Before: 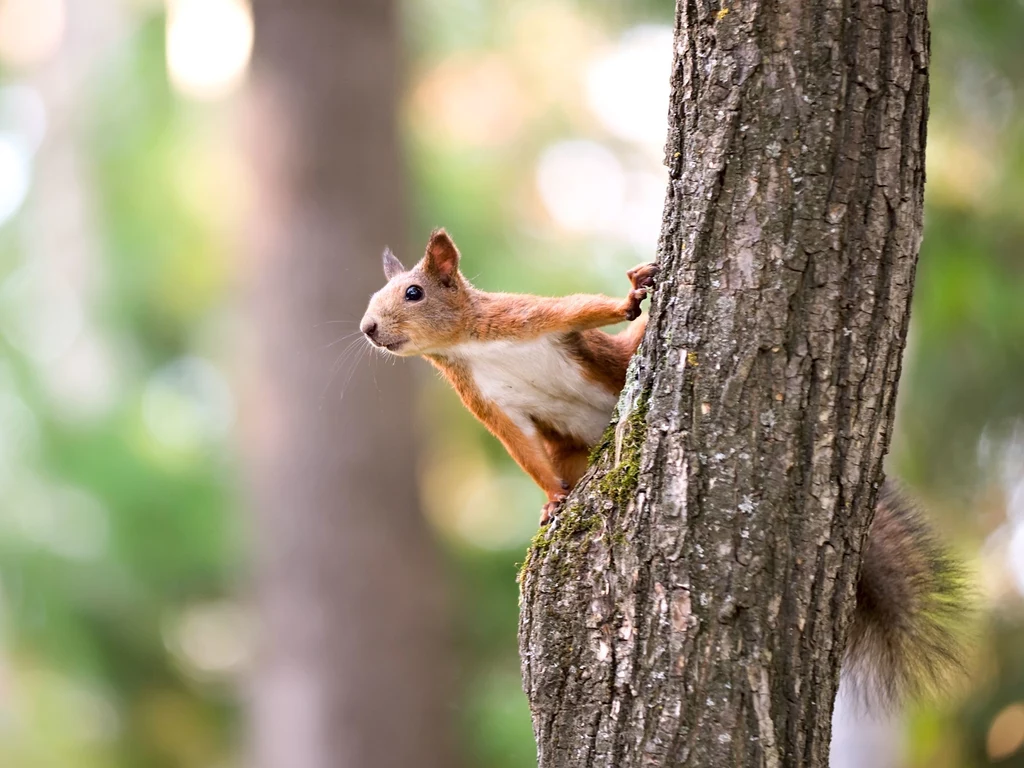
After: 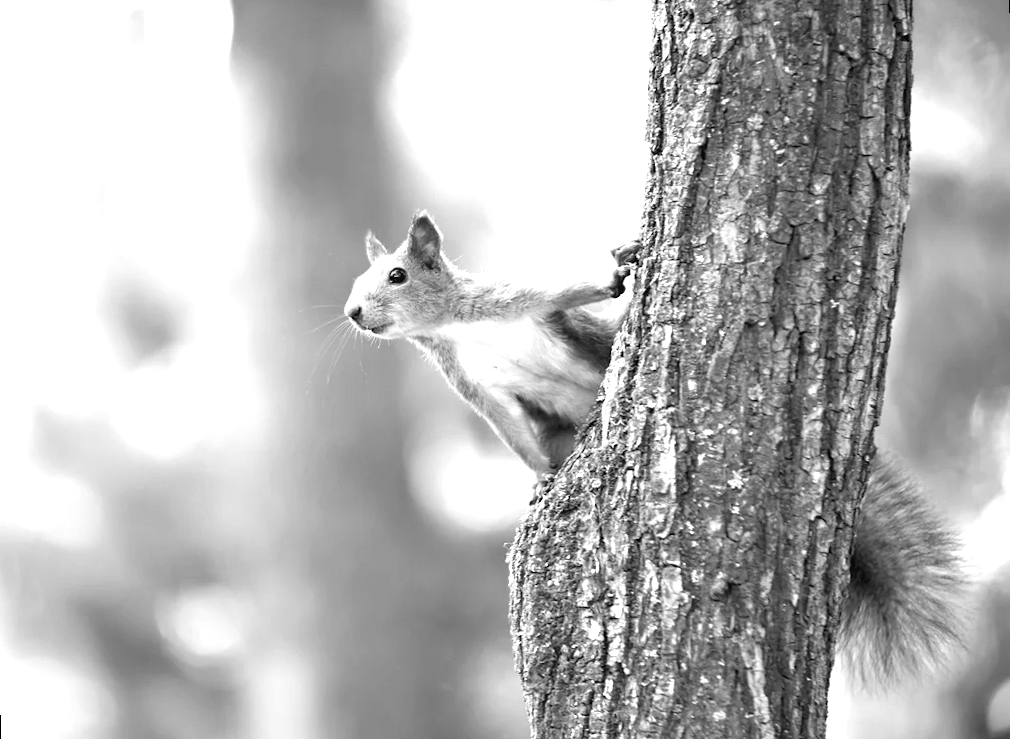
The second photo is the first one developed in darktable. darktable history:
exposure: exposure 1 EV, compensate highlight preservation false
white balance: red 0.983, blue 1.036
rotate and perspective: rotation -1.32°, lens shift (horizontal) -0.031, crop left 0.015, crop right 0.985, crop top 0.047, crop bottom 0.982
monochrome: a -35.87, b 49.73, size 1.7
